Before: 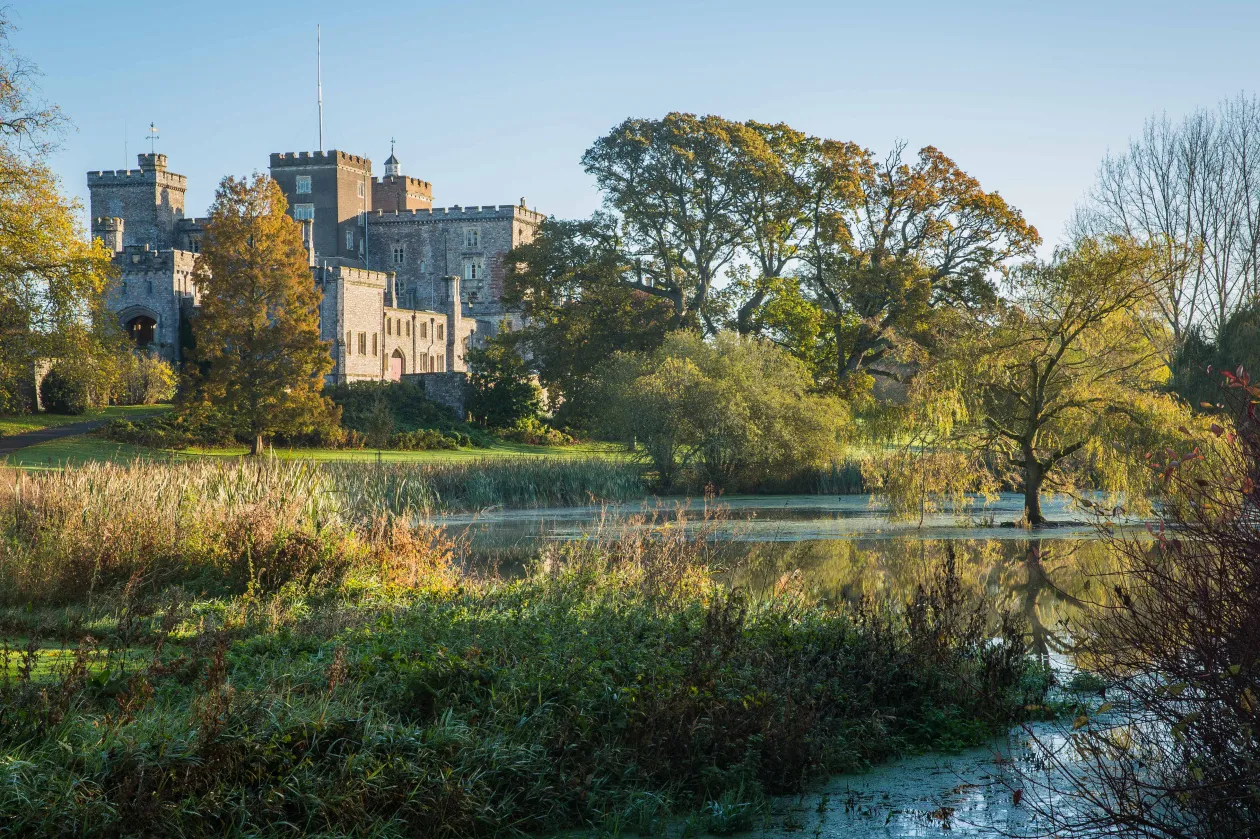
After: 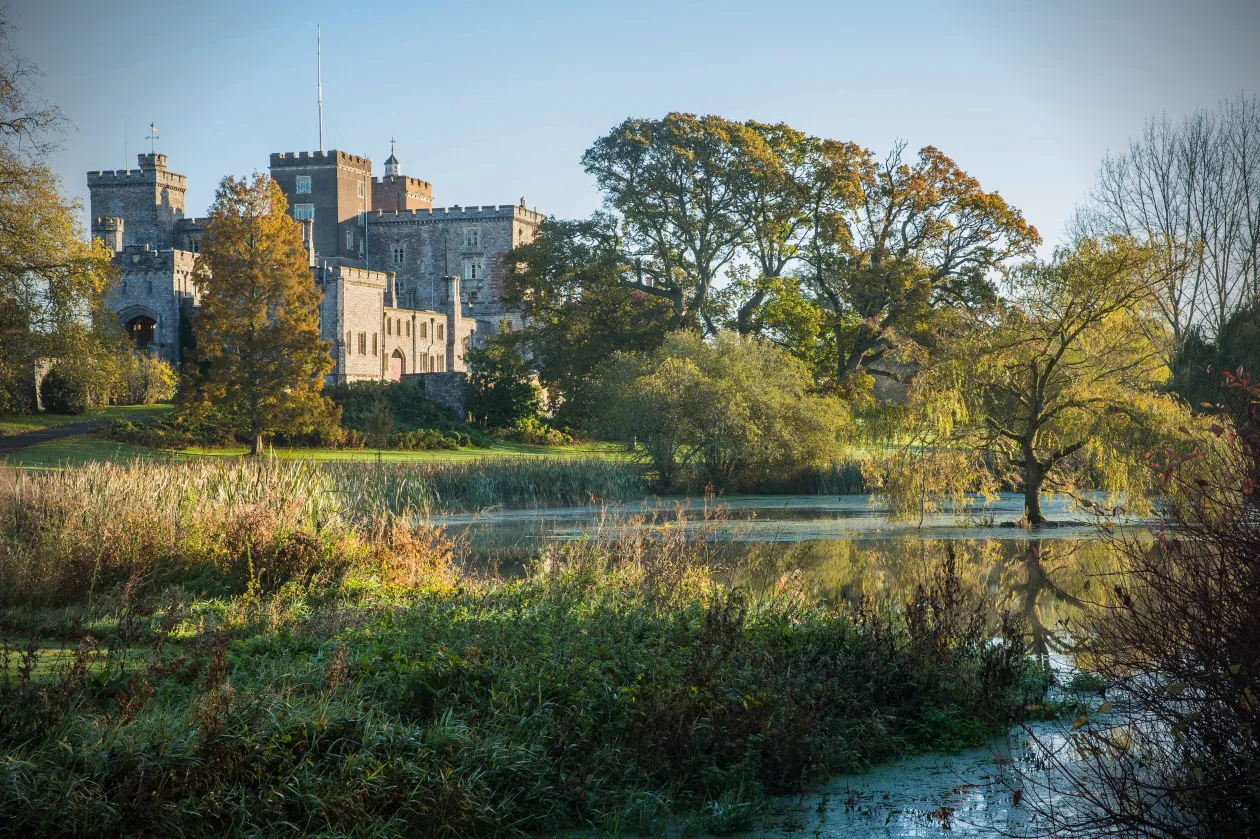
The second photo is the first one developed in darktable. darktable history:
tone equalizer: smoothing diameter 2.22%, edges refinement/feathering 17.26, mask exposure compensation -1.57 EV, filter diffusion 5
vignetting: brightness -0.824
